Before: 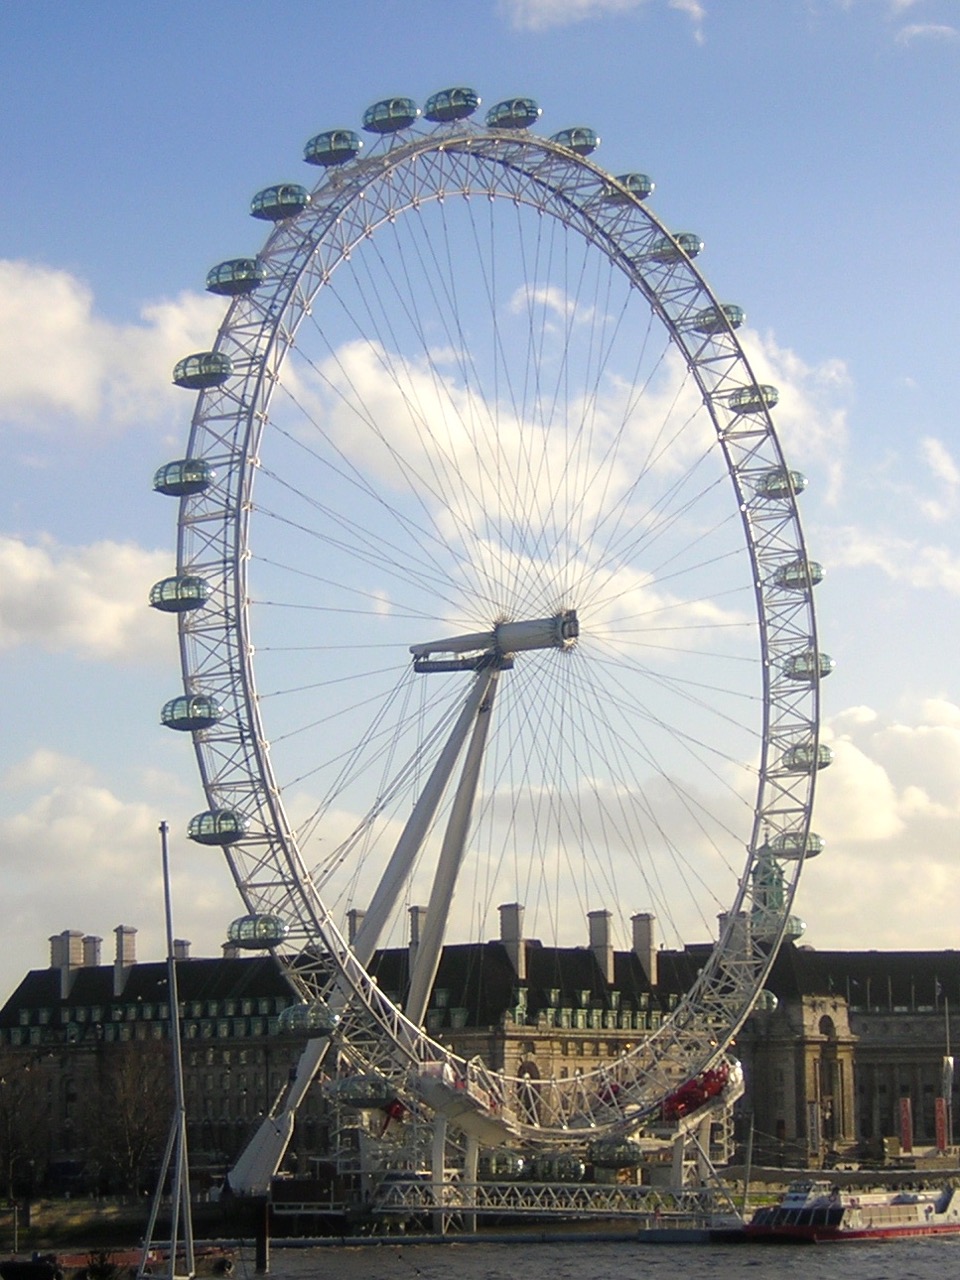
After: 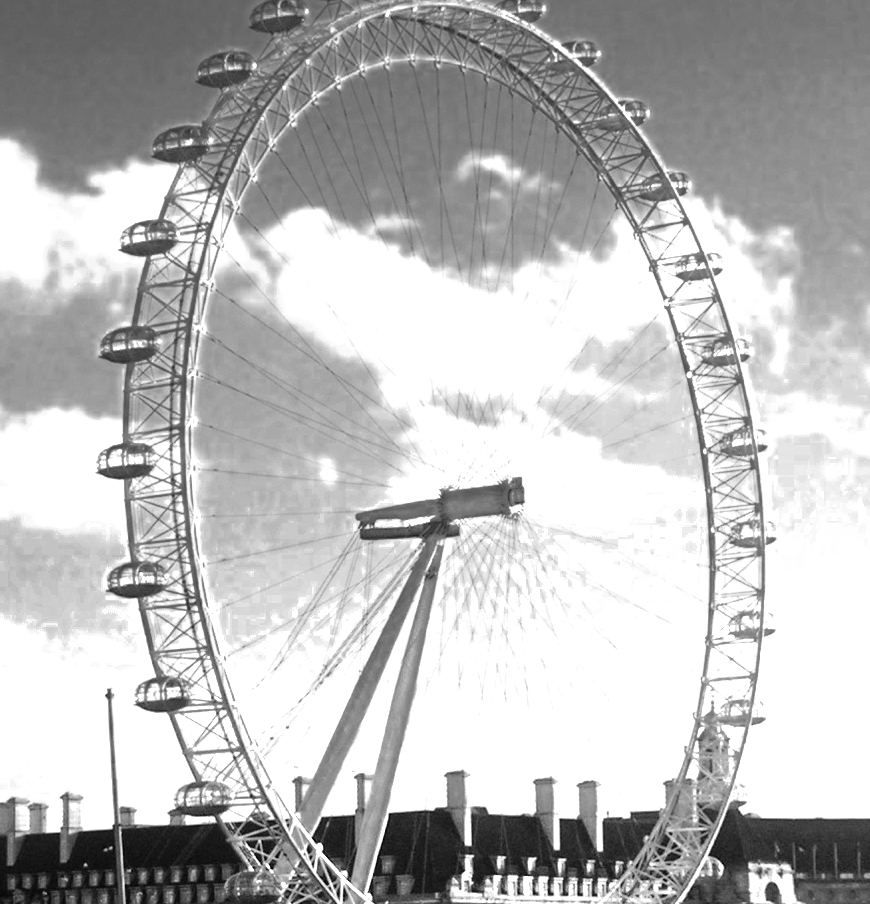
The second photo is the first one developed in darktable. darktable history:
crop: left 5.684%, top 10.418%, right 3.689%, bottom 18.908%
color calibration: output R [1.003, 0.027, -0.041, 0], output G [-0.018, 1.043, -0.038, 0], output B [0.071, -0.086, 1.017, 0], x 0.34, y 0.354, temperature 5160.78 K
shadows and highlights: on, module defaults
base curve: curves: ch0 [(0, 0.003) (0.001, 0.002) (0.006, 0.004) (0.02, 0.022) (0.048, 0.086) (0.094, 0.234) (0.162, 0.431) (0.258, 0.629) (0.385, 0.8) (0.548, 0.918) (0.751, 0.988) (1, 1)]
color zones: curves: ch0 [(0, 0.554) (0.146, 0.662) (0.293, 0.86) (0.503, 0.774) (0.637, 0.106) (0.74, 0.072) (0.866, 0.488) (0.998, 0.569)]; ch1 [(0, 0) (0.143, 0) (0.286, 0) (0.429, 0) (0.571, 0) (0.714, 0) (0.857, 0)]
